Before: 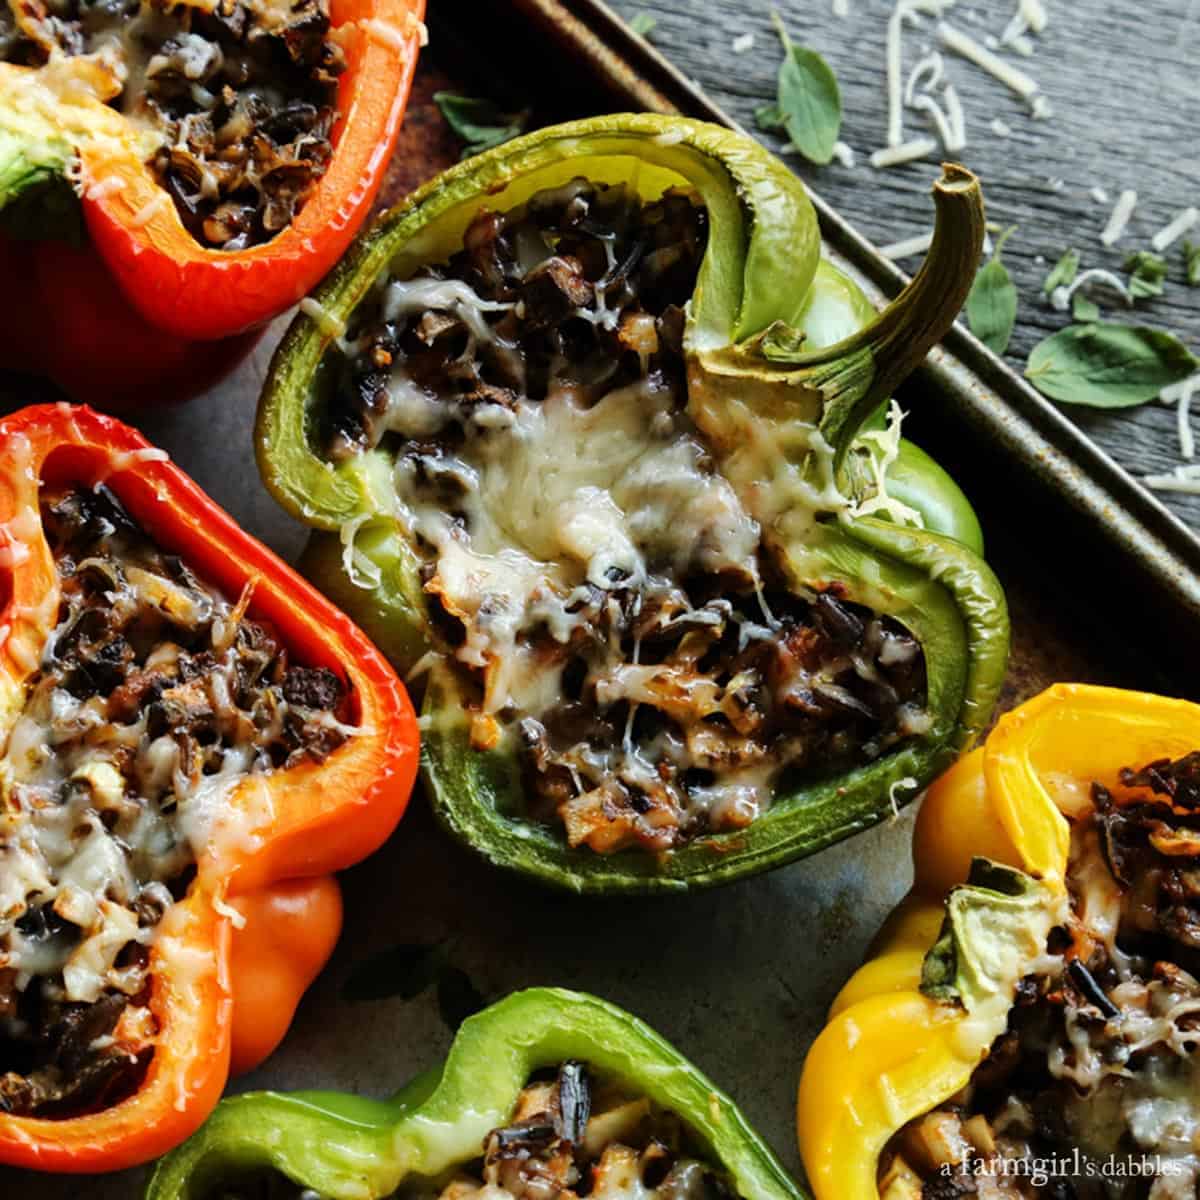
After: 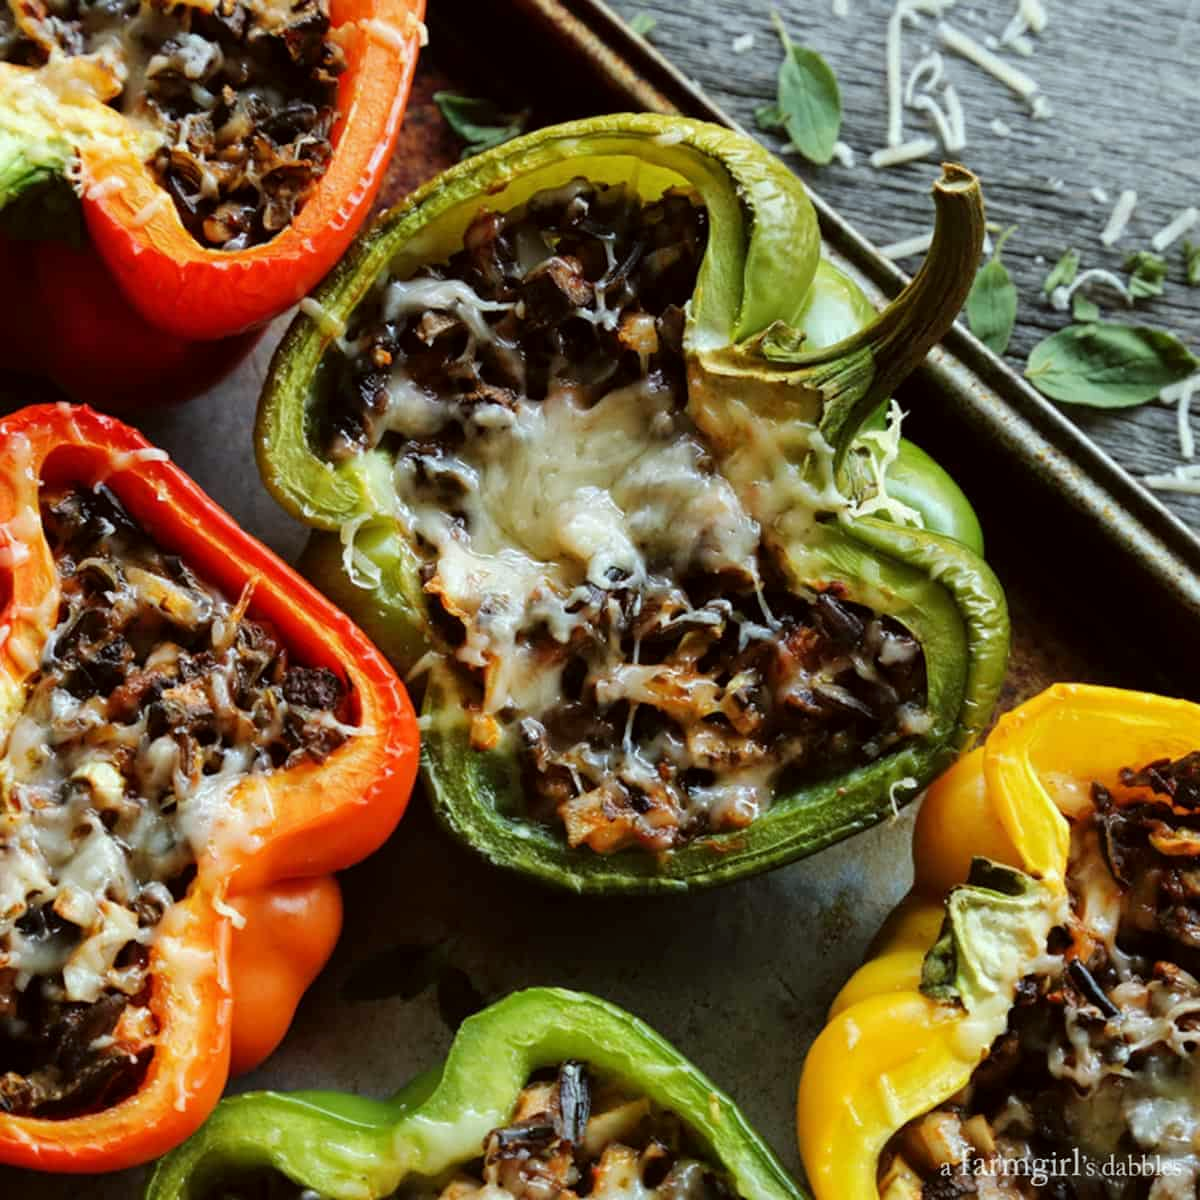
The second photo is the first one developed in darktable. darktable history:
color correction: highlights a* -2.9, highlights b* -2.53, shadows a* 2.54, shadows b* 2.7
shadows and highlights: shadows 25.72, highlights -24.56
